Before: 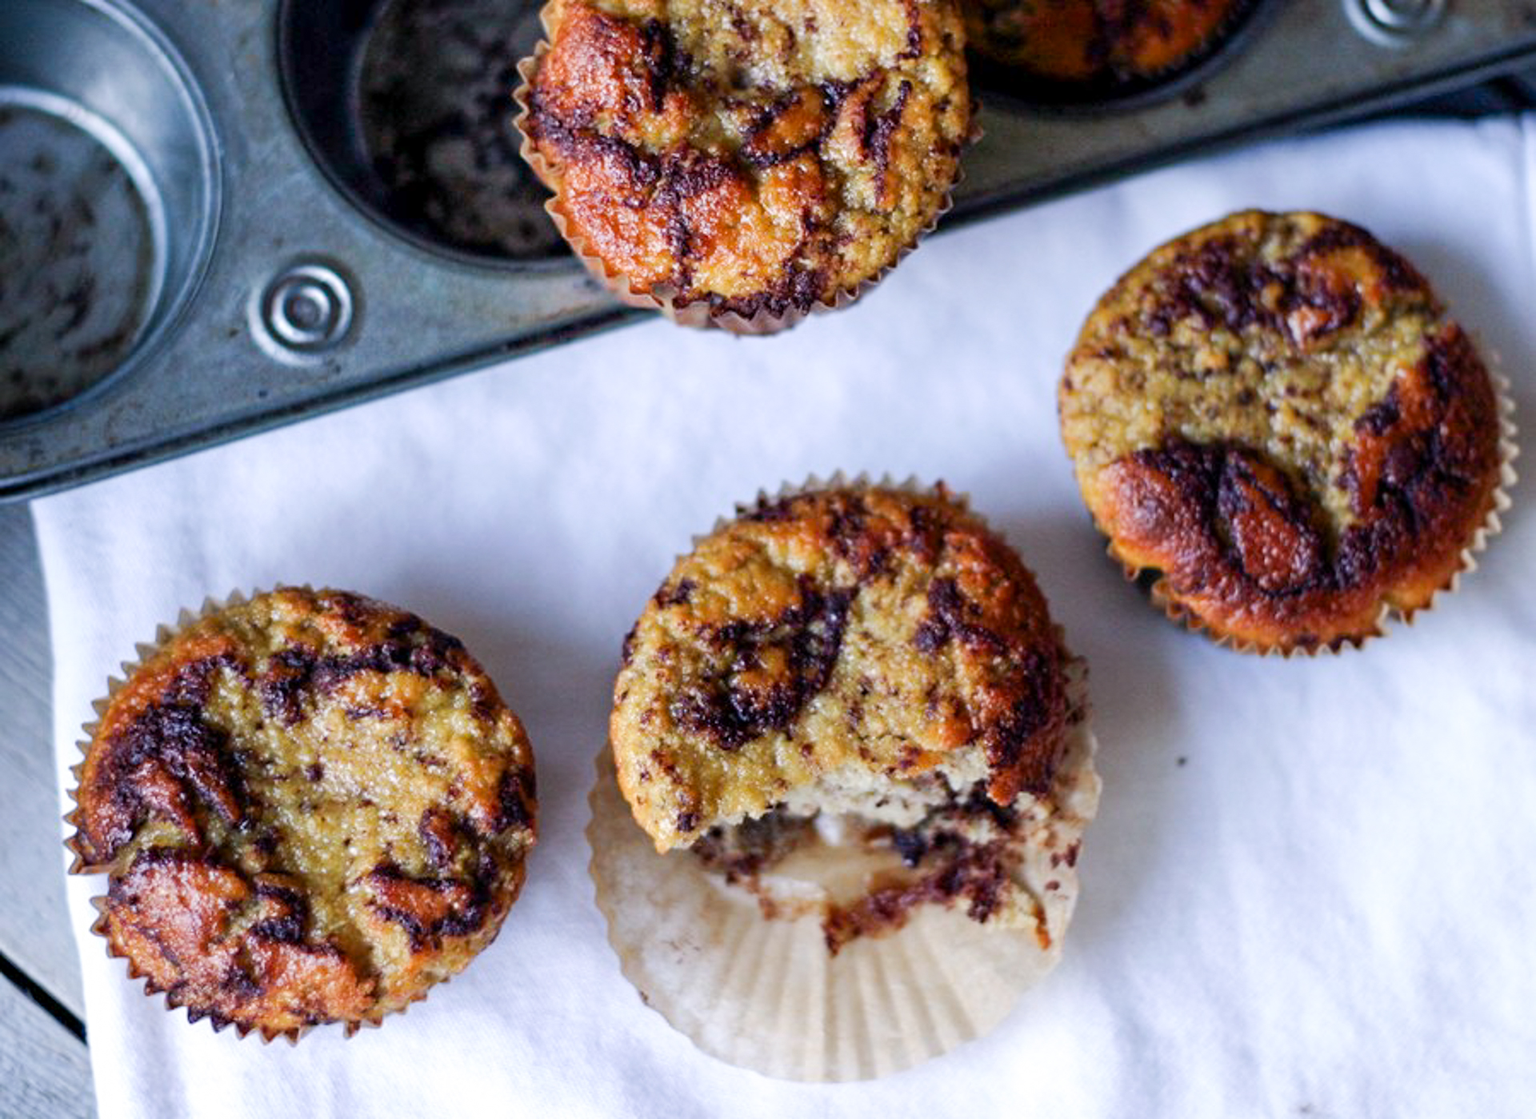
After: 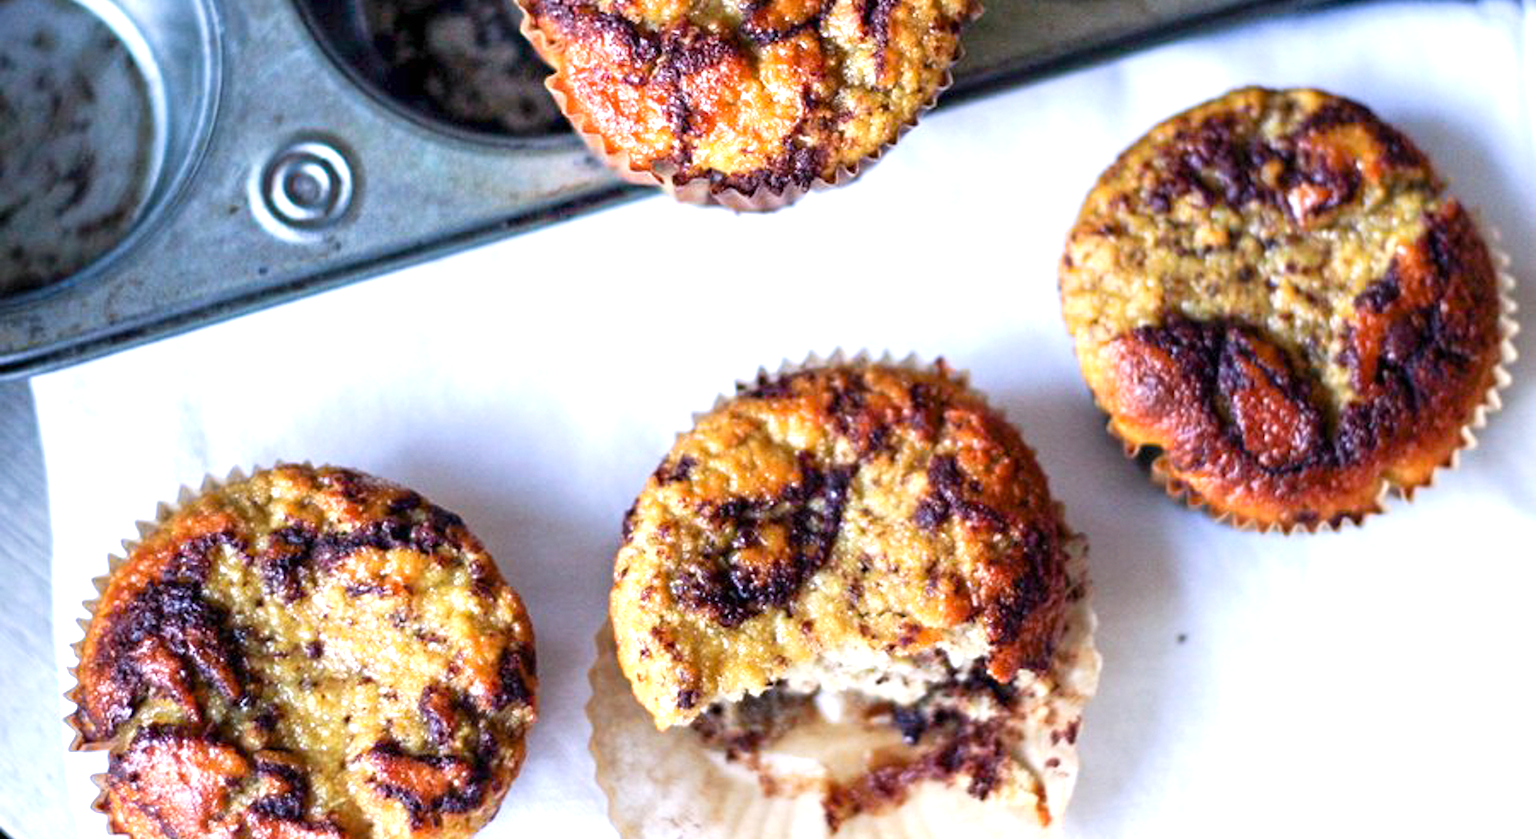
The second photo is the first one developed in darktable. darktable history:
crop: top 11.057%, bottom 13.907%
exposure: black level correction 0, exposure 0.891 EV, compensate highlight preservation false
